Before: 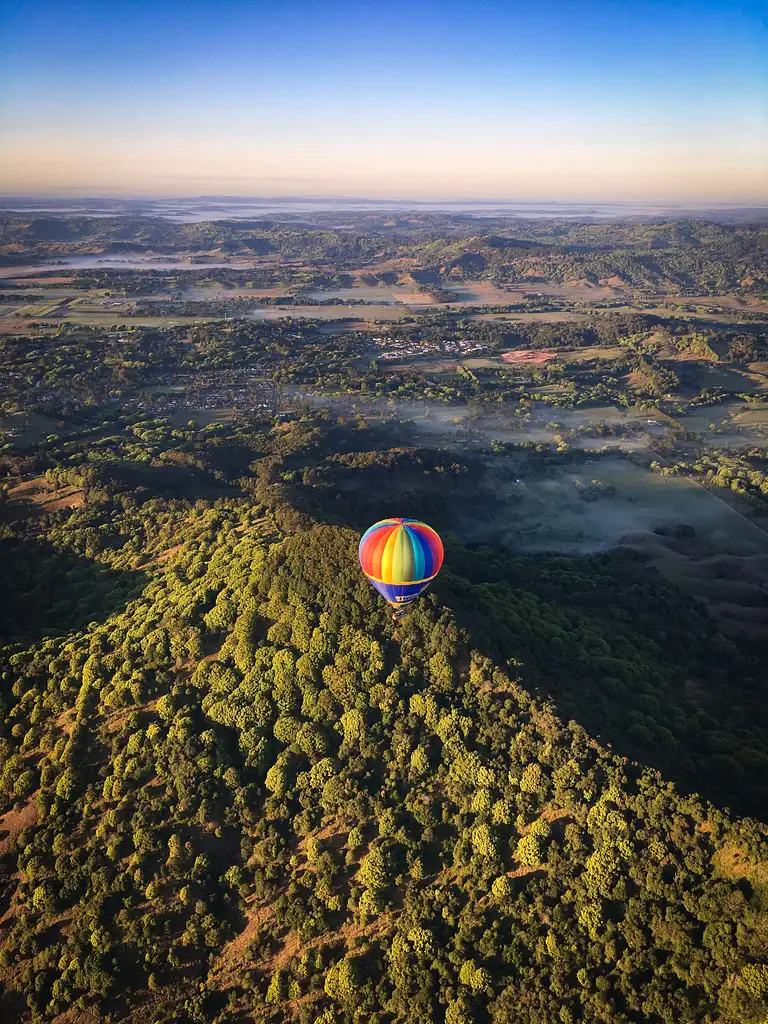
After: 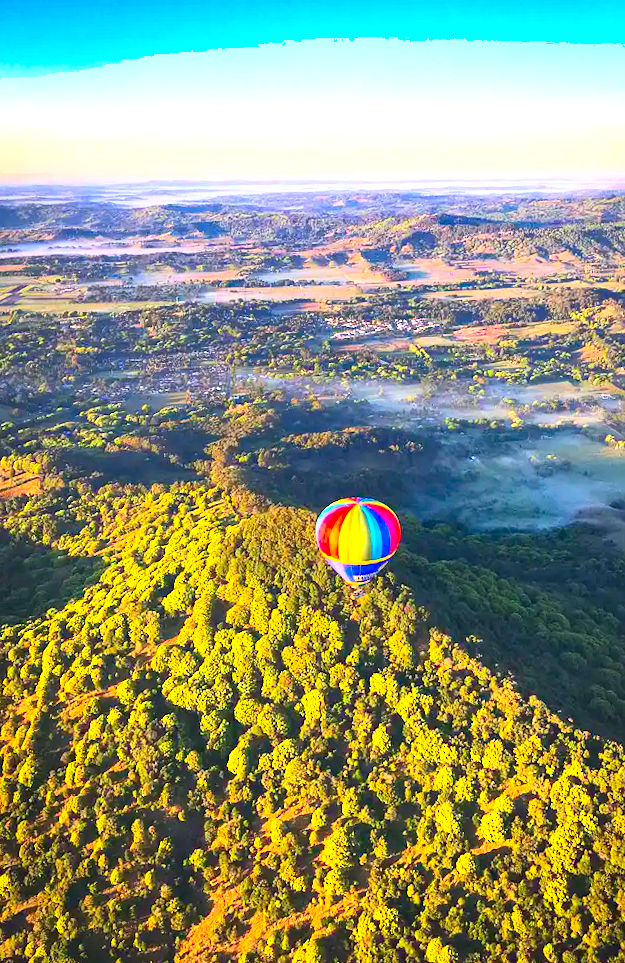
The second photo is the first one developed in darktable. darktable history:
contrast brightness saturation: contrast 0.196, brightness 0.202, saturation 0.799
crop and rotate: angle 1.32°, left 4.378%, top 0.569%, right 11.725%, bottom 2.471%
exposure: black level correction 0, exposure 1.175 EV, compensate highlight preservation false
shadows and highlights: radius 130.99, soften with gaussian
